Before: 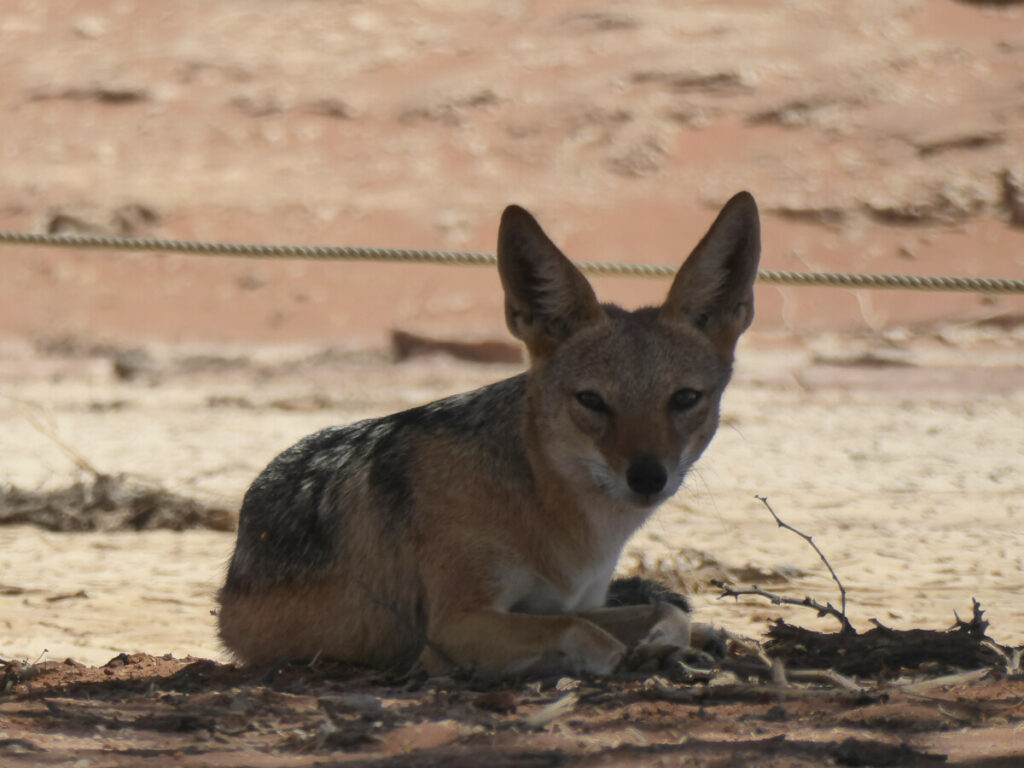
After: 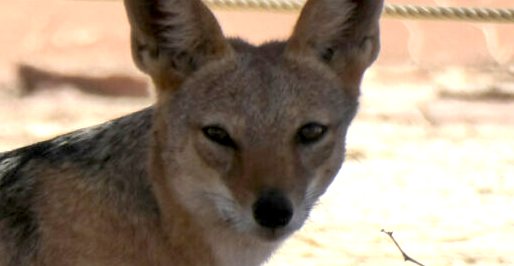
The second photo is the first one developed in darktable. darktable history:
crop: left 36.607%, top 34.735%, right 13.146%, bottom 30.611%
exposure: black level correction 0.008, exposure 0.979 EV, compensate highlight preservation false
